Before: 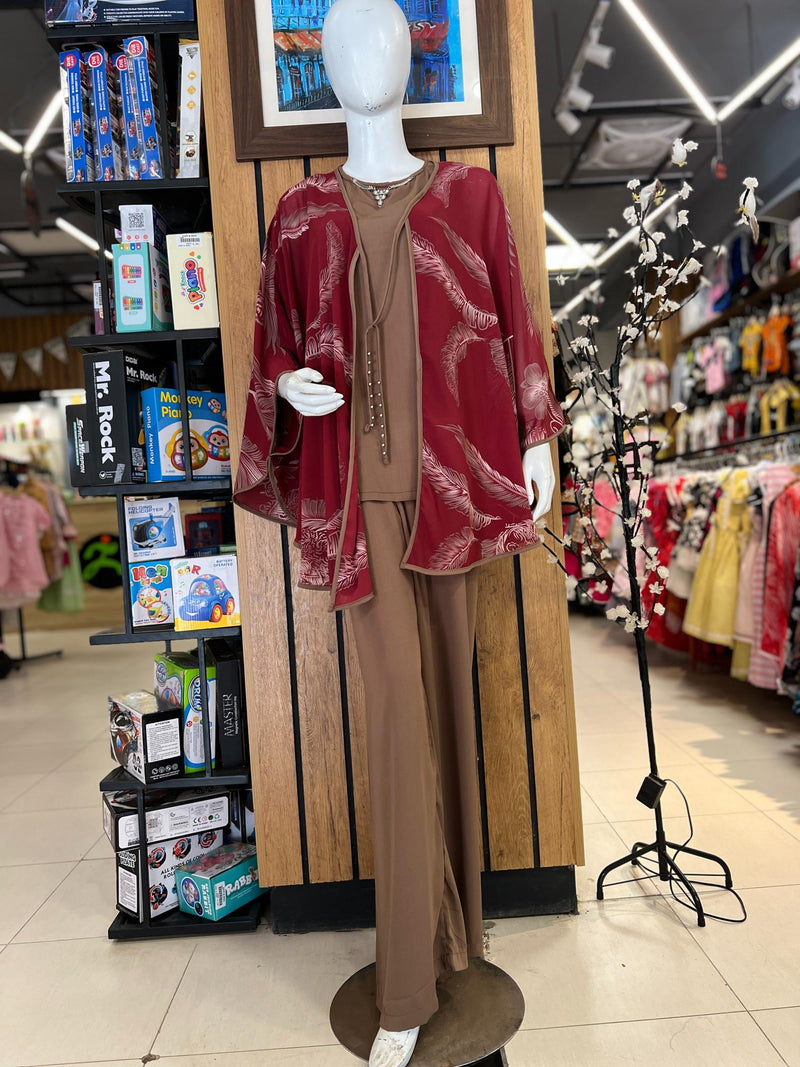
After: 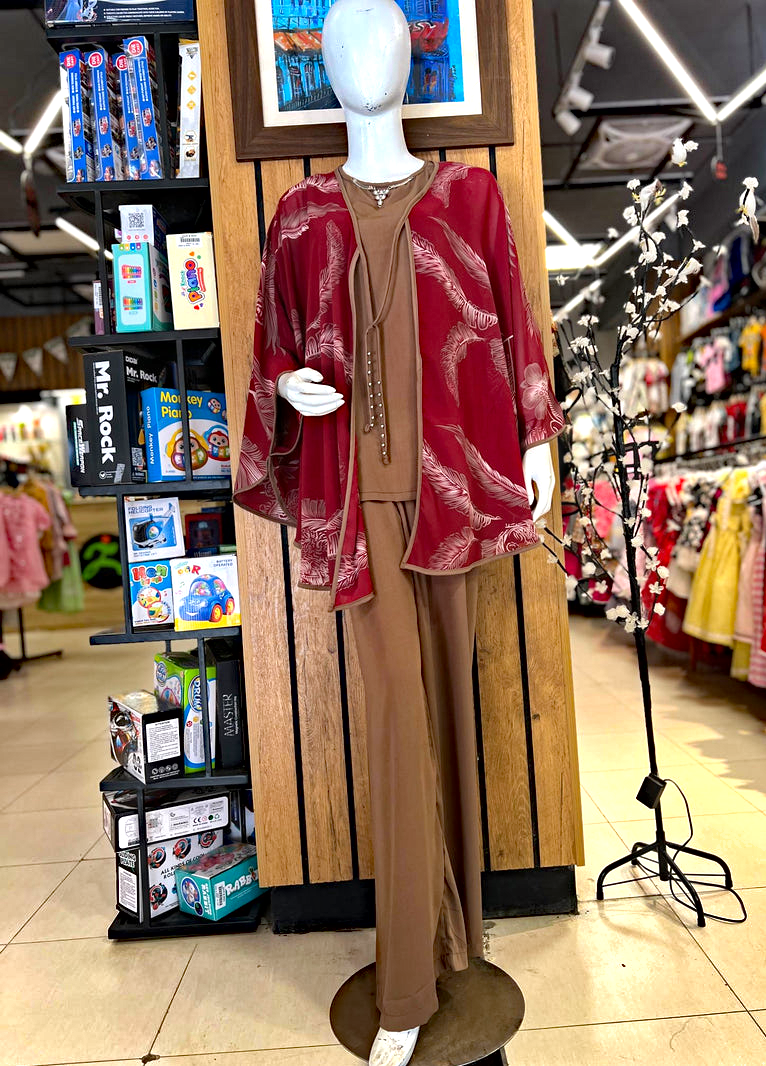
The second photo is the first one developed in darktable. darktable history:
crop: right 4.126%, bottom 0.031%
exposure: black level correction 0, exposure 0.5 EV, compensate exposure bias true, compensate highlight preservation false
shadows and highlights: radius 133.83, soften with gaussian
haze removal: strength 0.53, distance 0.925, compatibility mode true, adaptive false
